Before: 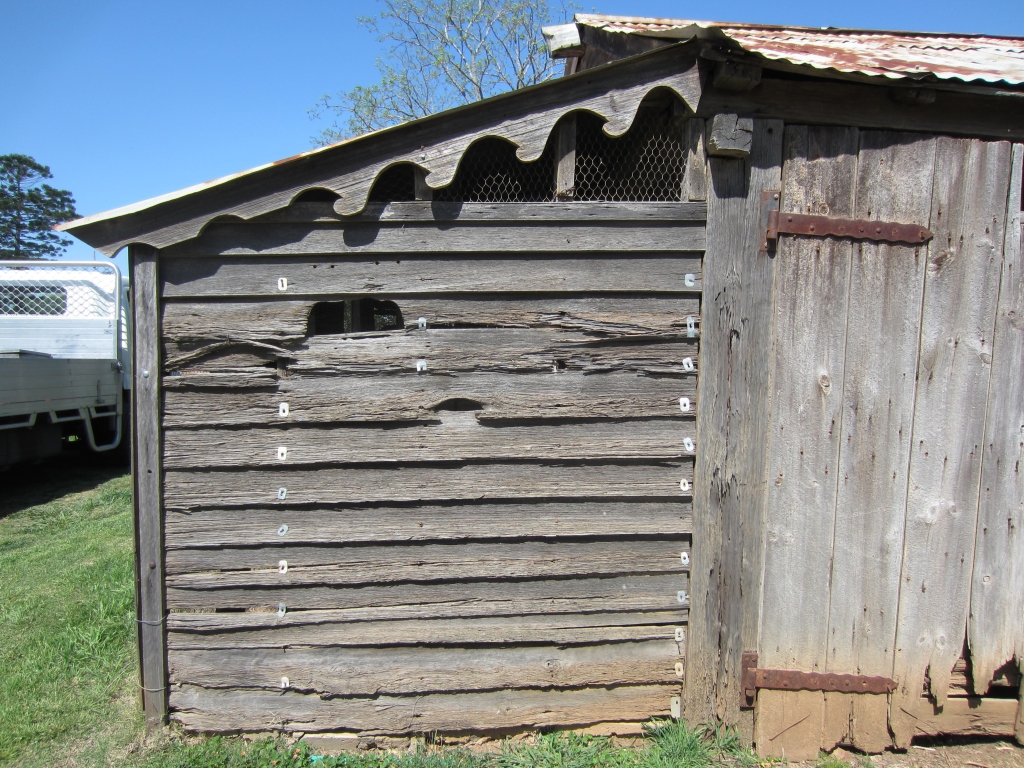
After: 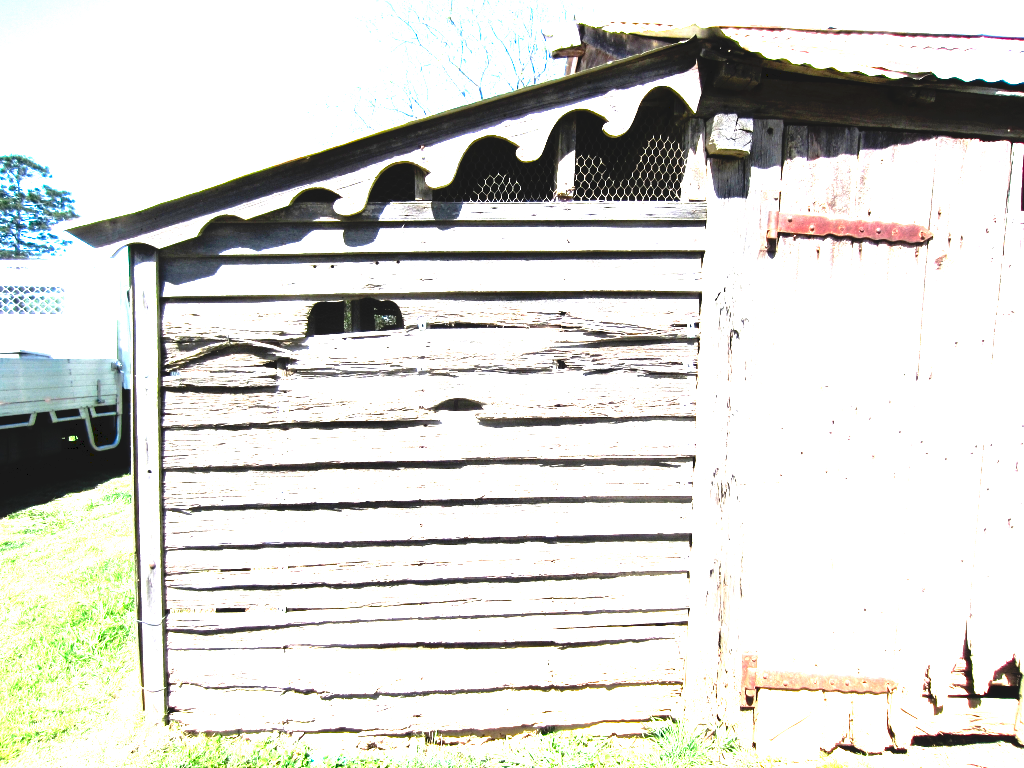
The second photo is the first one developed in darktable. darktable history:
levels: levels [0, 0.281, 0.562]
exposure: black level correction 0.001, exposure 0.14 EV, compensate highlight preservation false
tone curve: curves: ch0 [(0, 0) (0.003, 0.047) (0.011, 0.051) (0.025, 0.051) (0.044, 0.057) (0.069, 0.068) (0.1, 0.076) (0.136, 0.108) (0.177, 0.166) (0.224, 0.229) (0.277, 0.299) (0.335, 0.364) (0.399, 0.46) (0.468, 0.553) (0.543, 0.639) (0.623, 0.724) (0.709, 0.808) (0.801, 0.886) (0.898, 0.954) (1, 1)], preserve colors none
